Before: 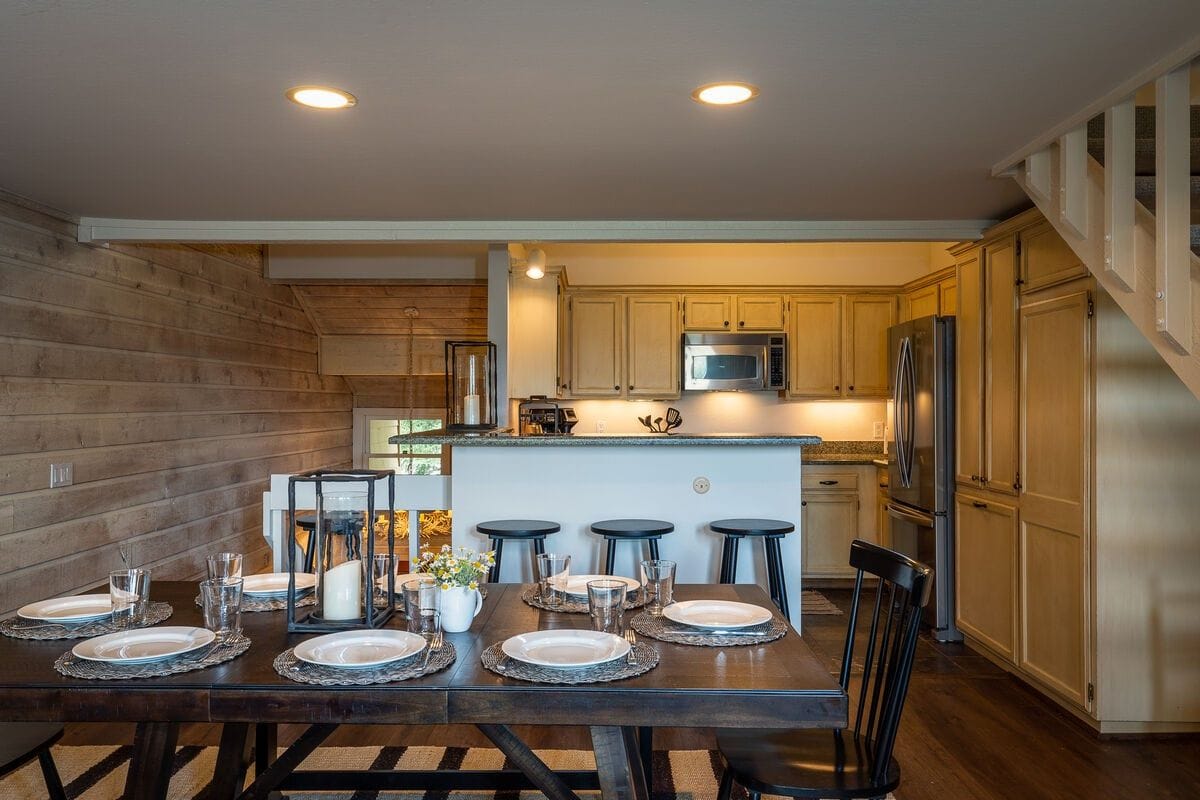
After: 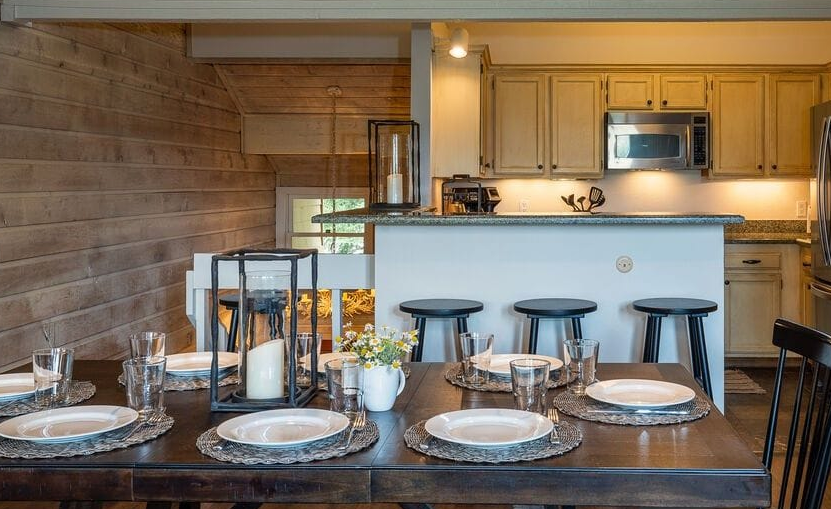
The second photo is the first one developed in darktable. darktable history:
crop: left 6.488%, top 27.668%, right 24.183%, bottom 8.656%
shadows and highlights: radius 118.69, shadows 42.21, highlights -61.56, soften with gaussian
